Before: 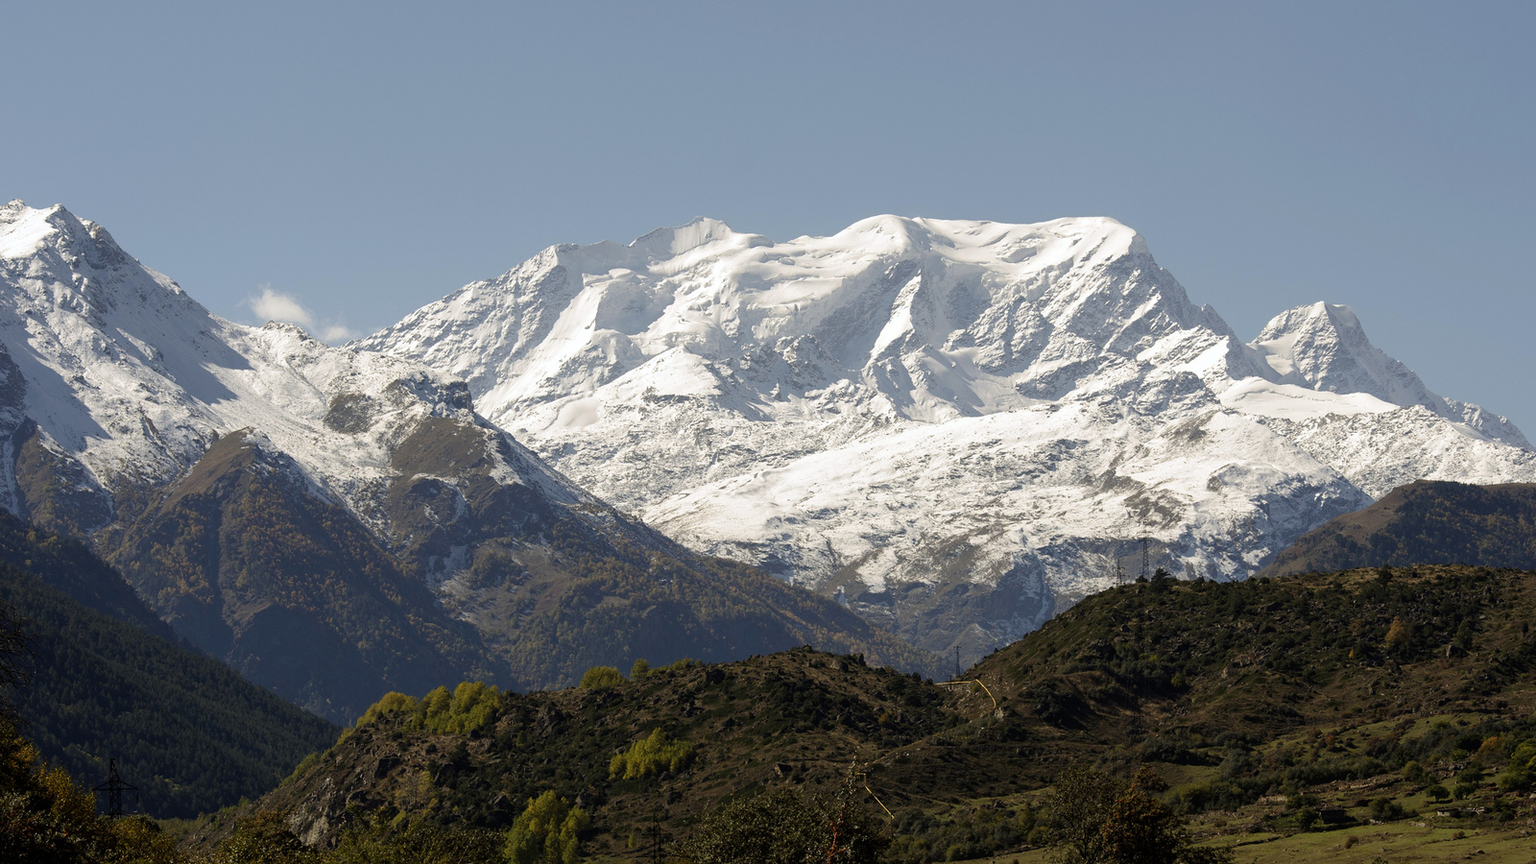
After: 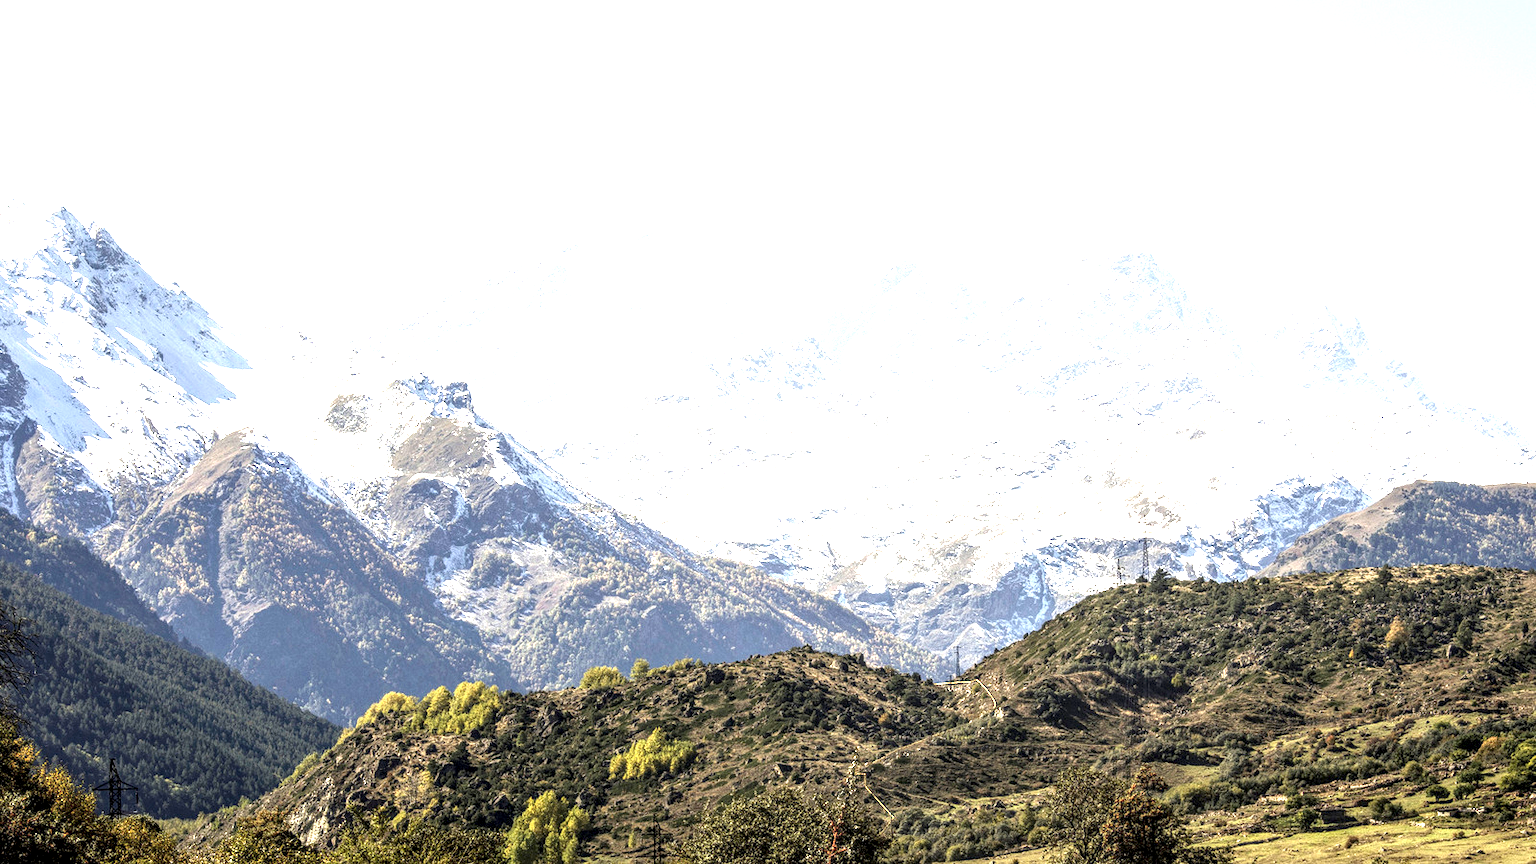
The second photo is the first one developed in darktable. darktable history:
exposure: black level correction 0, exposure 2.327 EV, compensate exposure bias true, compensate highlight preservation false
local contrast: highlights 0%, shadows 0%, detail 182%
